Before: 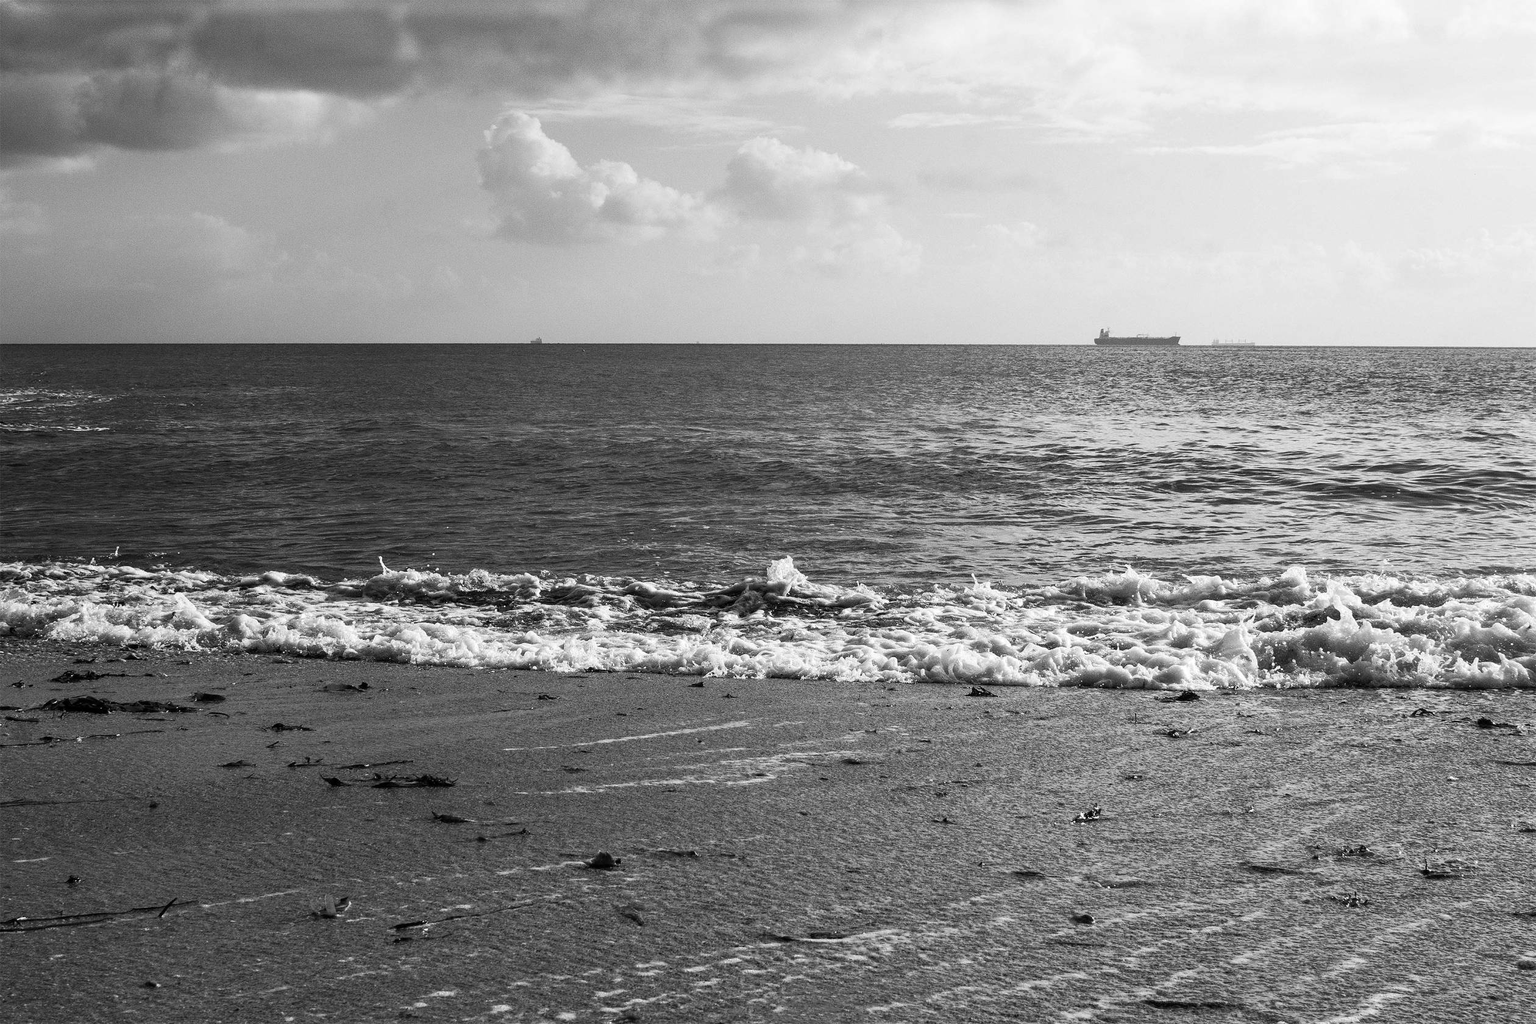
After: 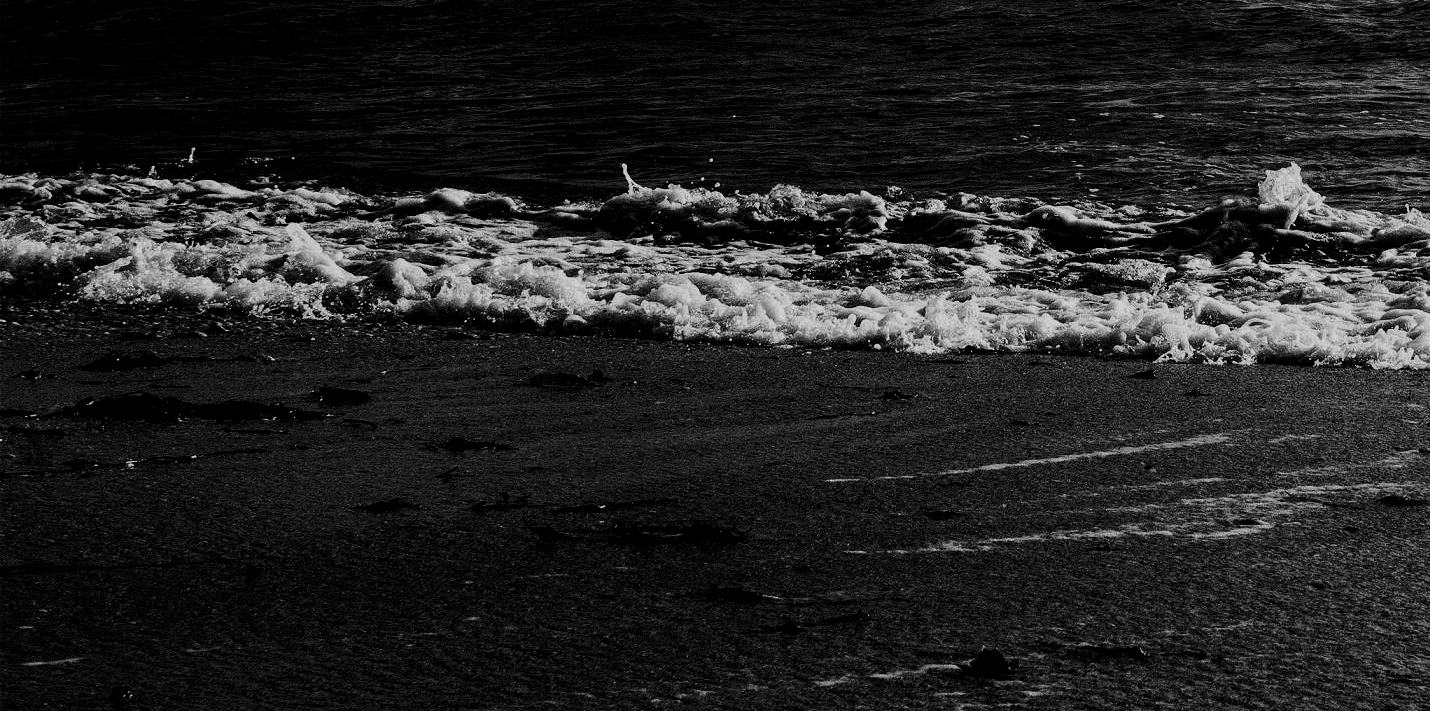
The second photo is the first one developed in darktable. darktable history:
contrast brightness saturation: contrast -0.035, brightness -0.598, saturation -0.998
filmic rgb: black relative exposure -4 EV, white relative exposure 3 EV, hardness 3.01, contrast 1.403, add noise in highlights 0, color science v3 (2019), use custom middle-gray values true, iterations of high-quality reconstruction 0, contrast in highlights soft
crop: top 44.601%, right 43.244%, bottom 13.049%
